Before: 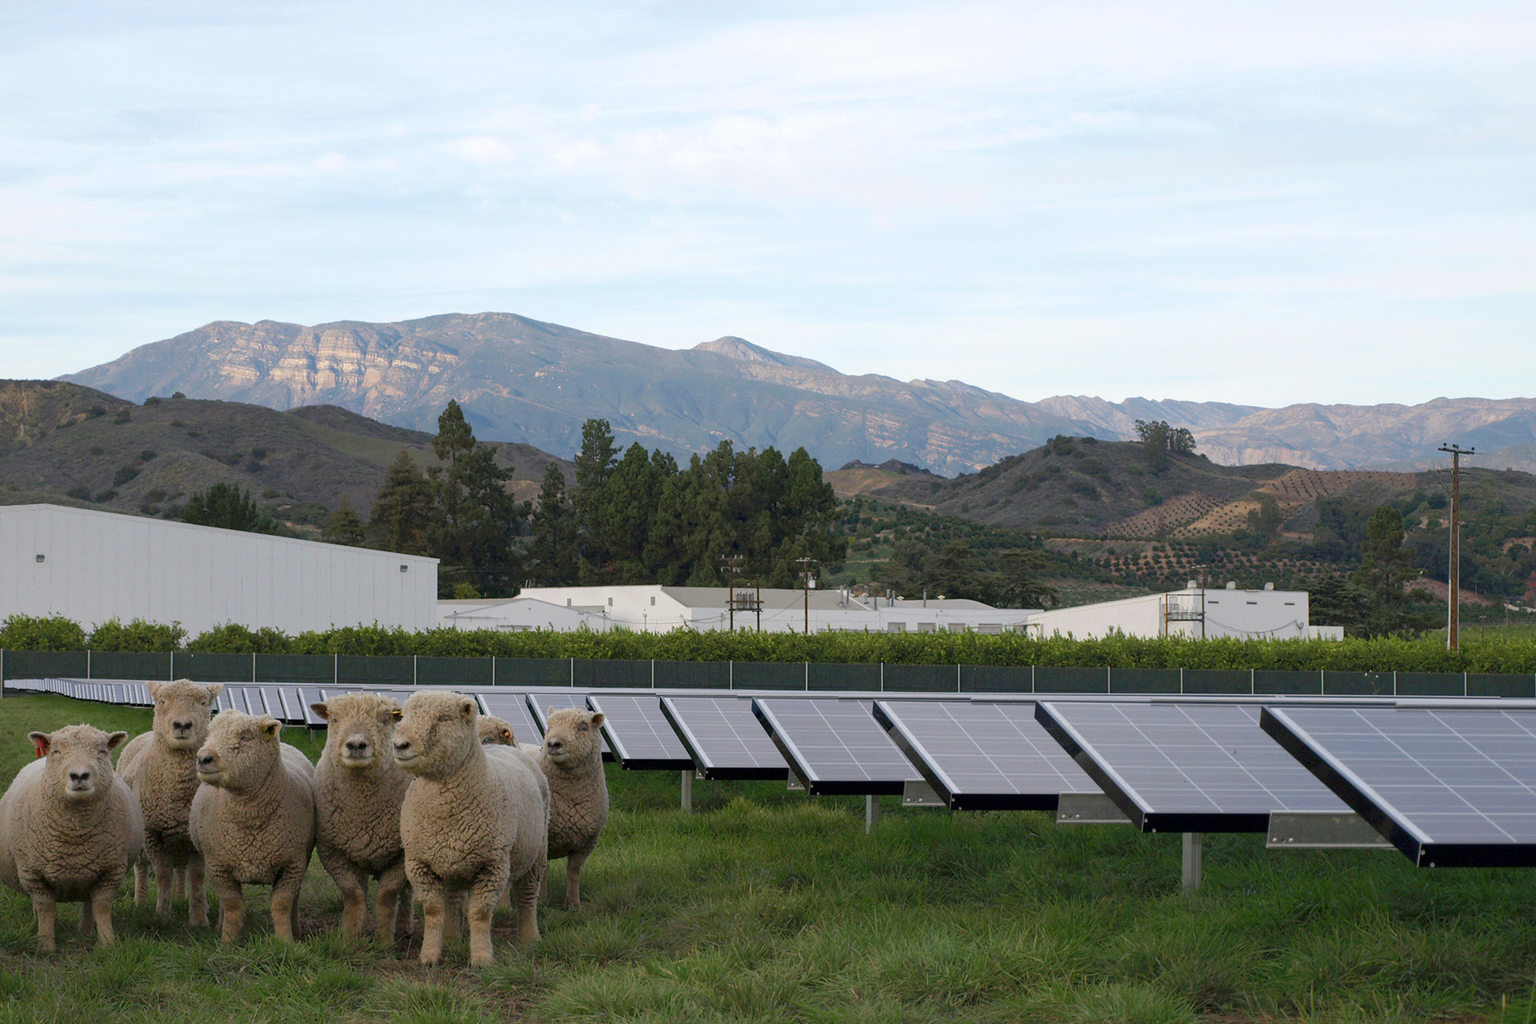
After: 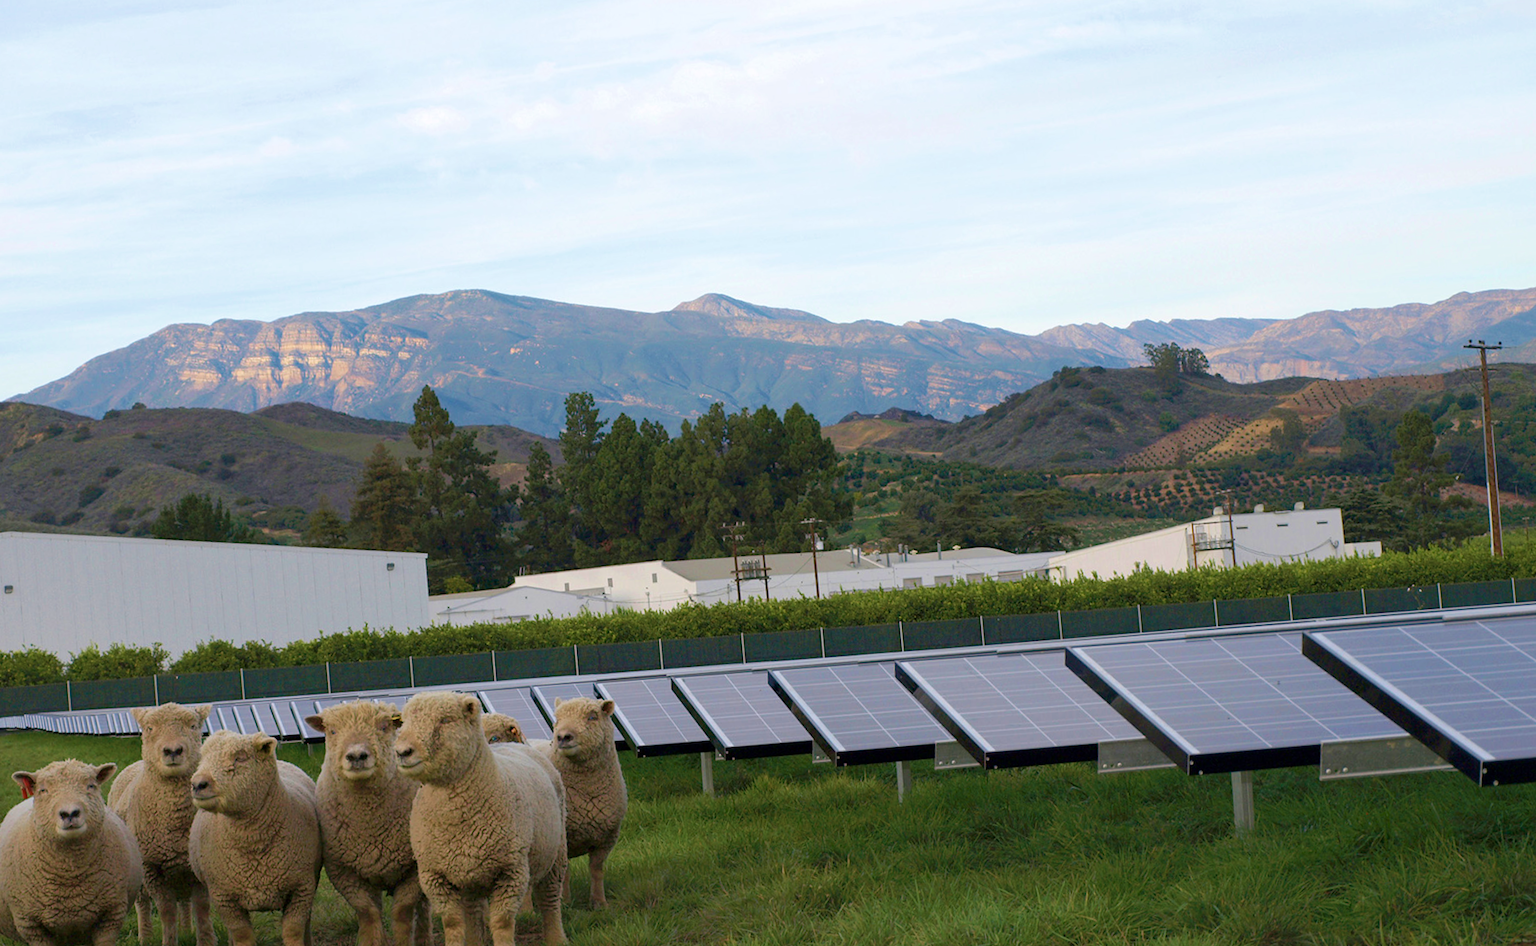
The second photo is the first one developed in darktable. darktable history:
velvia: strength 56%
rotate and perspective: rotation -5°, crop left 0.05, crop right 0.952, crop top 0.11, crop bottom 0.89
